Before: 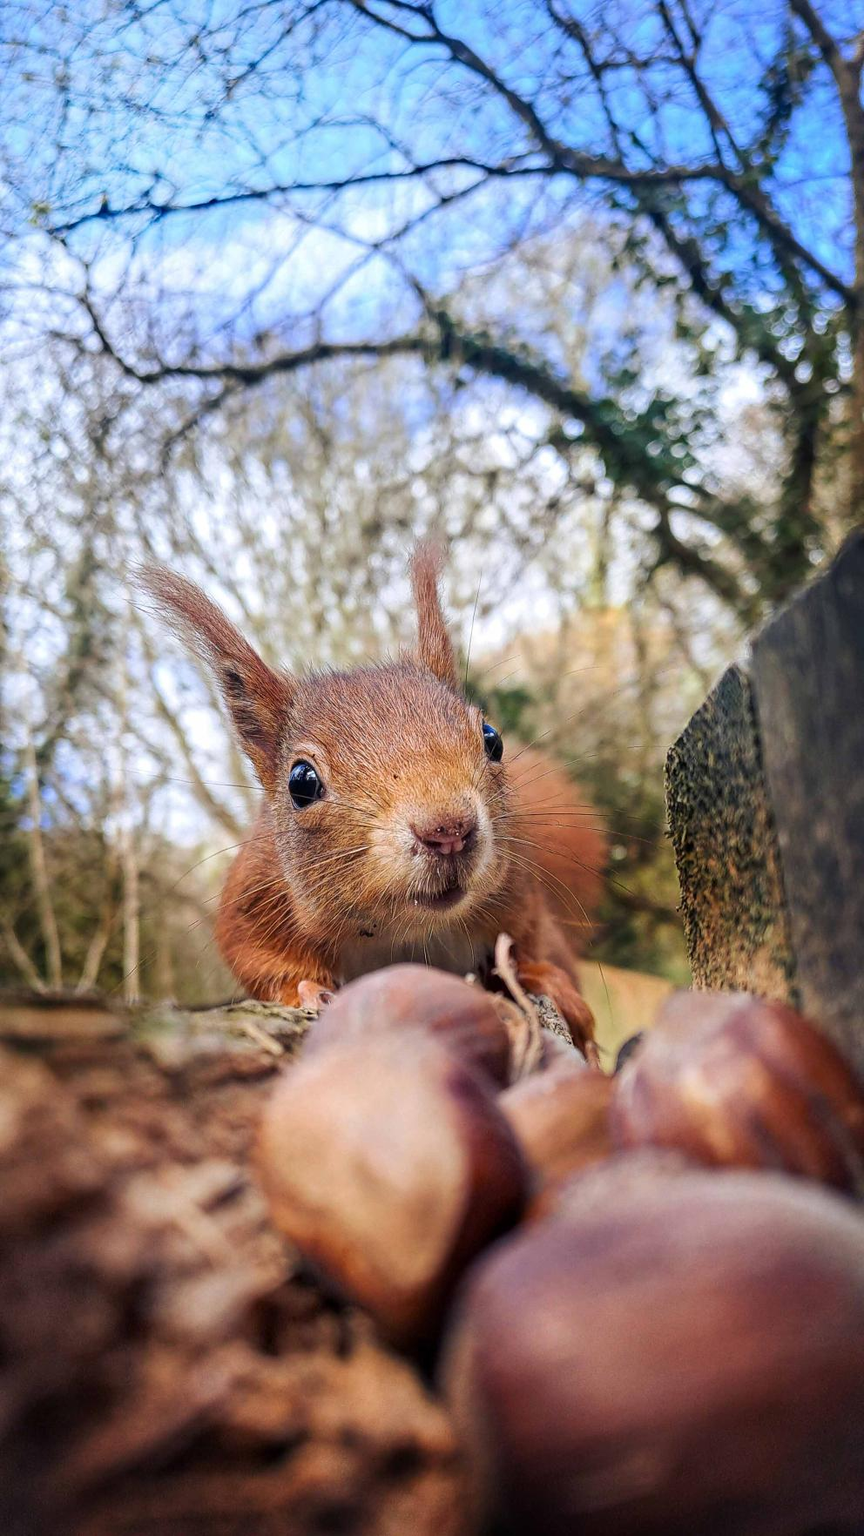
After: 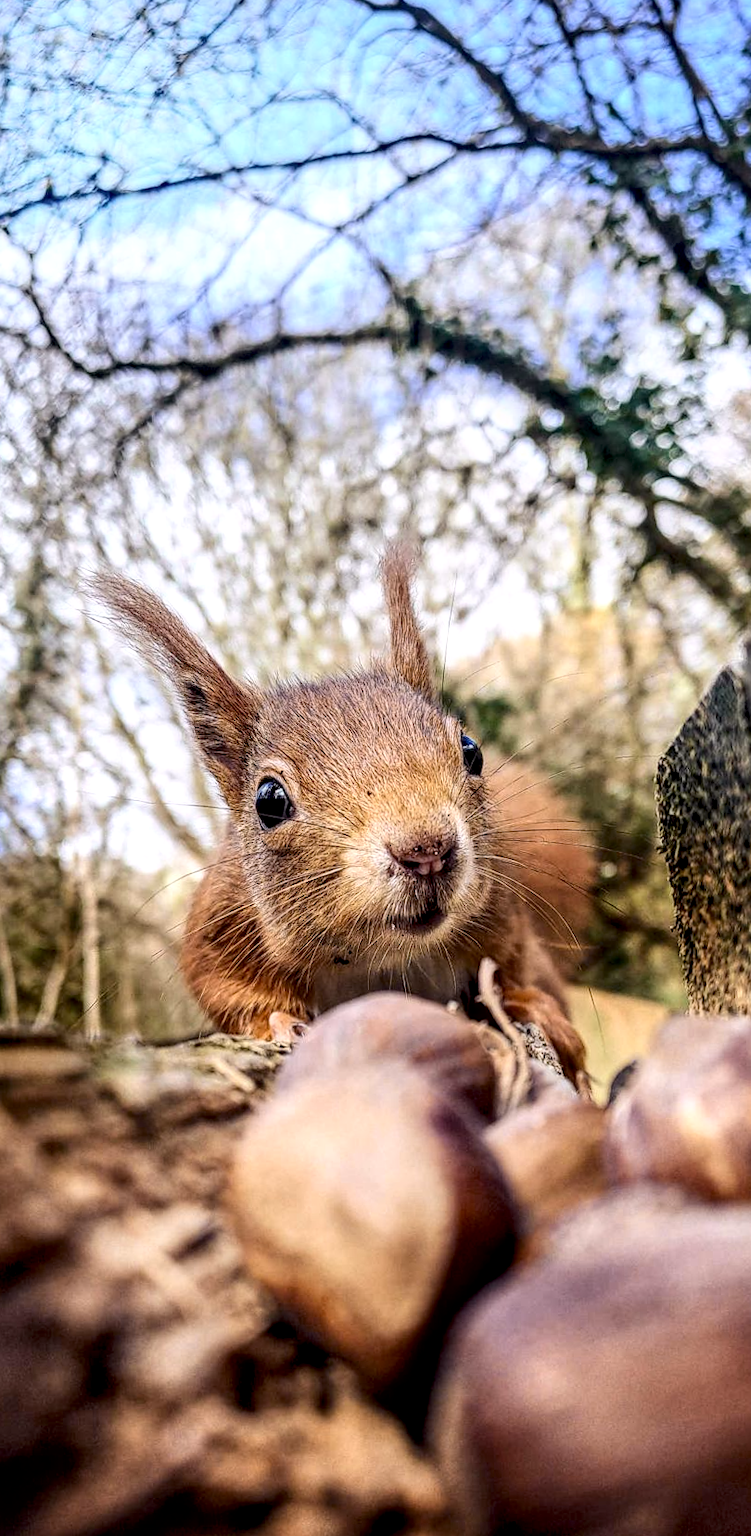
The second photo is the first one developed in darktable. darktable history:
tone curve: curves: ch0 [(0.003, 0.029) (0.202, 0.232) (0.46, 0.56) (0.611, 0.739) (0.843, 0.941) (1, 0.99)]; ch1 [(0, 0) (0.35, 0.356) (0.45, 0.453) (0.508, 0.515) (0.617, 0.601) (1, 1)]; ch2 [(0, 0) (0.456, 0.469) (0.5, 0.5) (0.556, 0.566) (0.635, 0.642) (1, 1)], color space Lab, independent channels, preserve colors none
local contrast: highlights 25%, detail 150%
exposure: black level correction 0.006, exposure -0.226 EV, compensate highlight preservation false
crop and rotate: angle 1°, left 4.281%, top 0.642%, right 11.383%, bottom 2.486%
